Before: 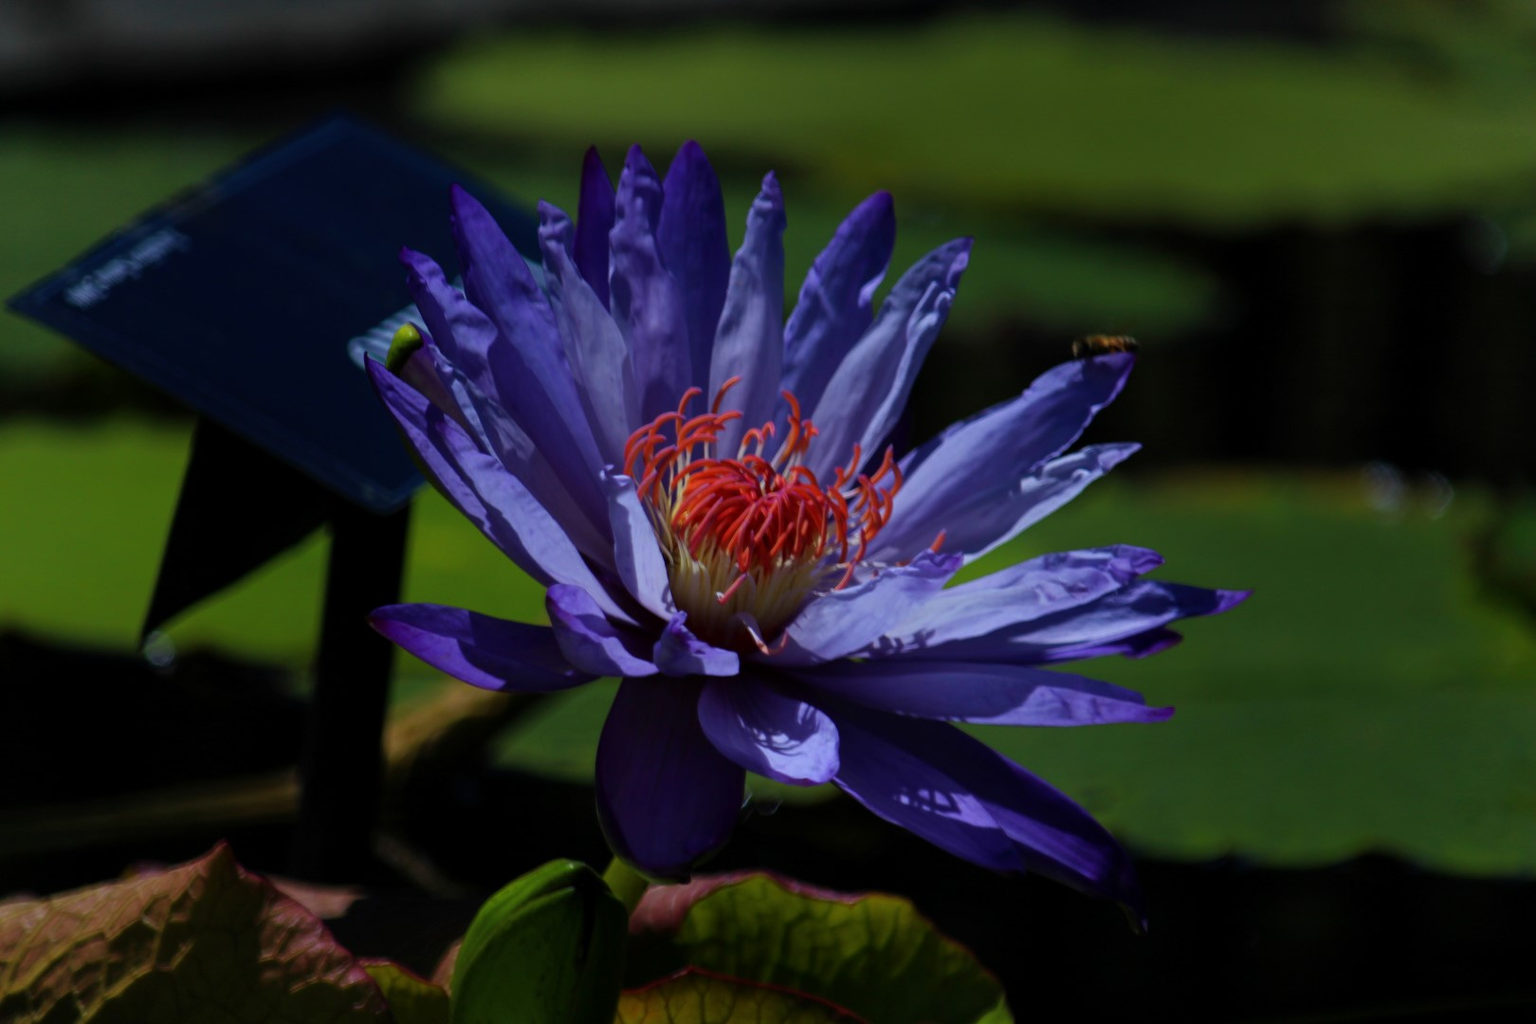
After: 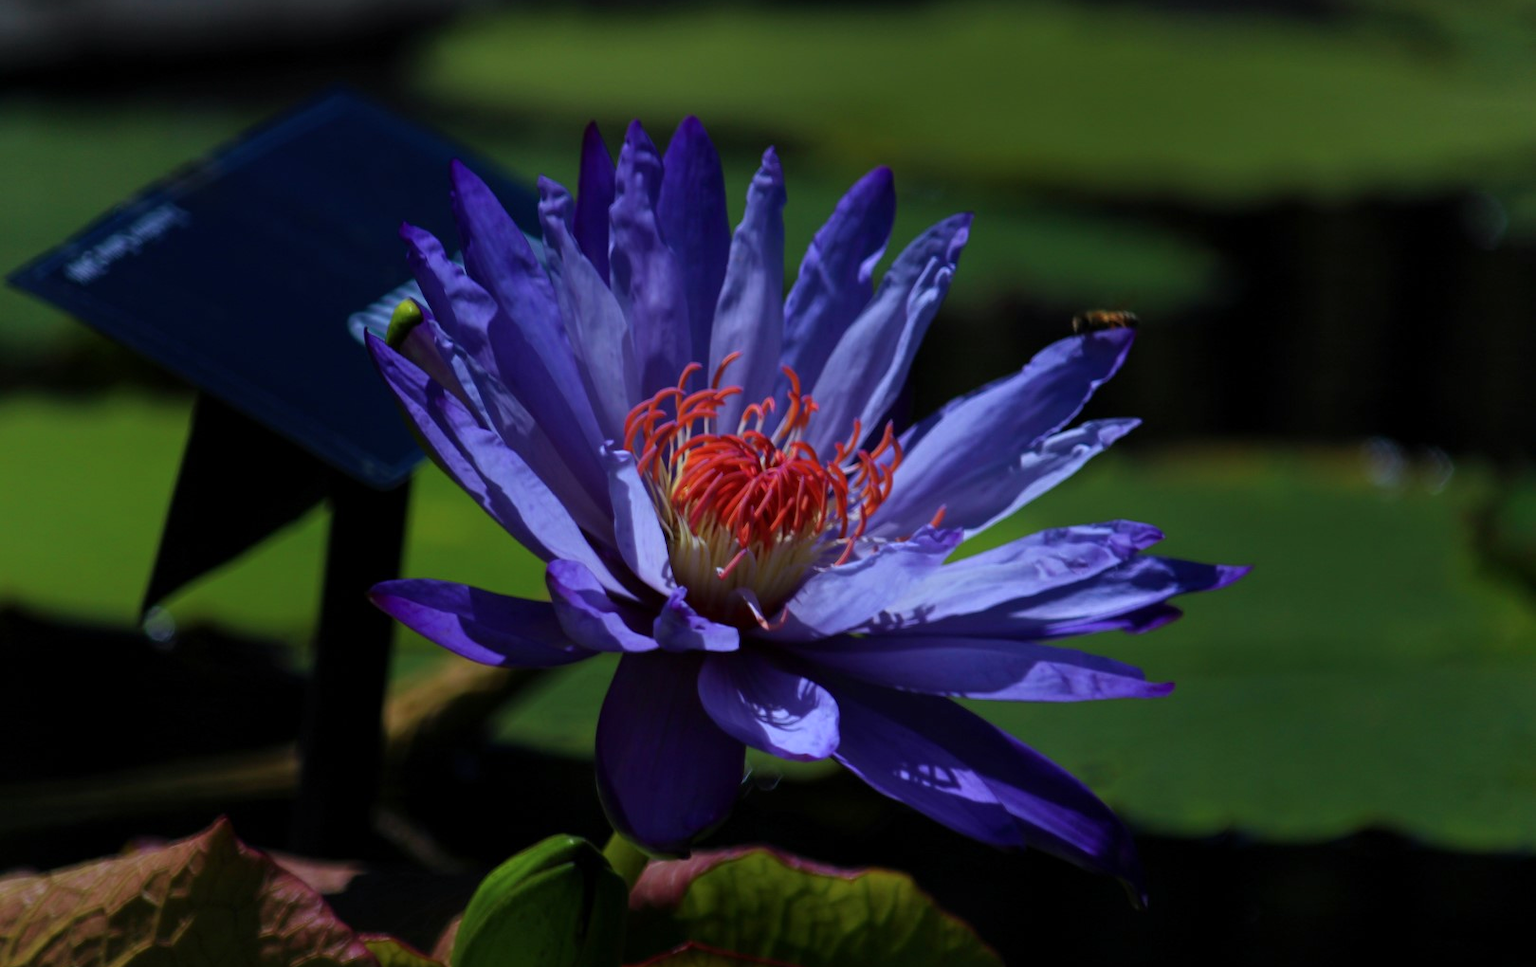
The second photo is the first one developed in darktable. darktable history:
crop and rotate: top 2.479%, bottom 3.018%
exposure: exposure 0.178 EV, compensate exposure bias true, compensate highlight preservation false
color calibration: illuminant as shot in camera, x 0.358, y 0.373, temperature 4628.91 K
